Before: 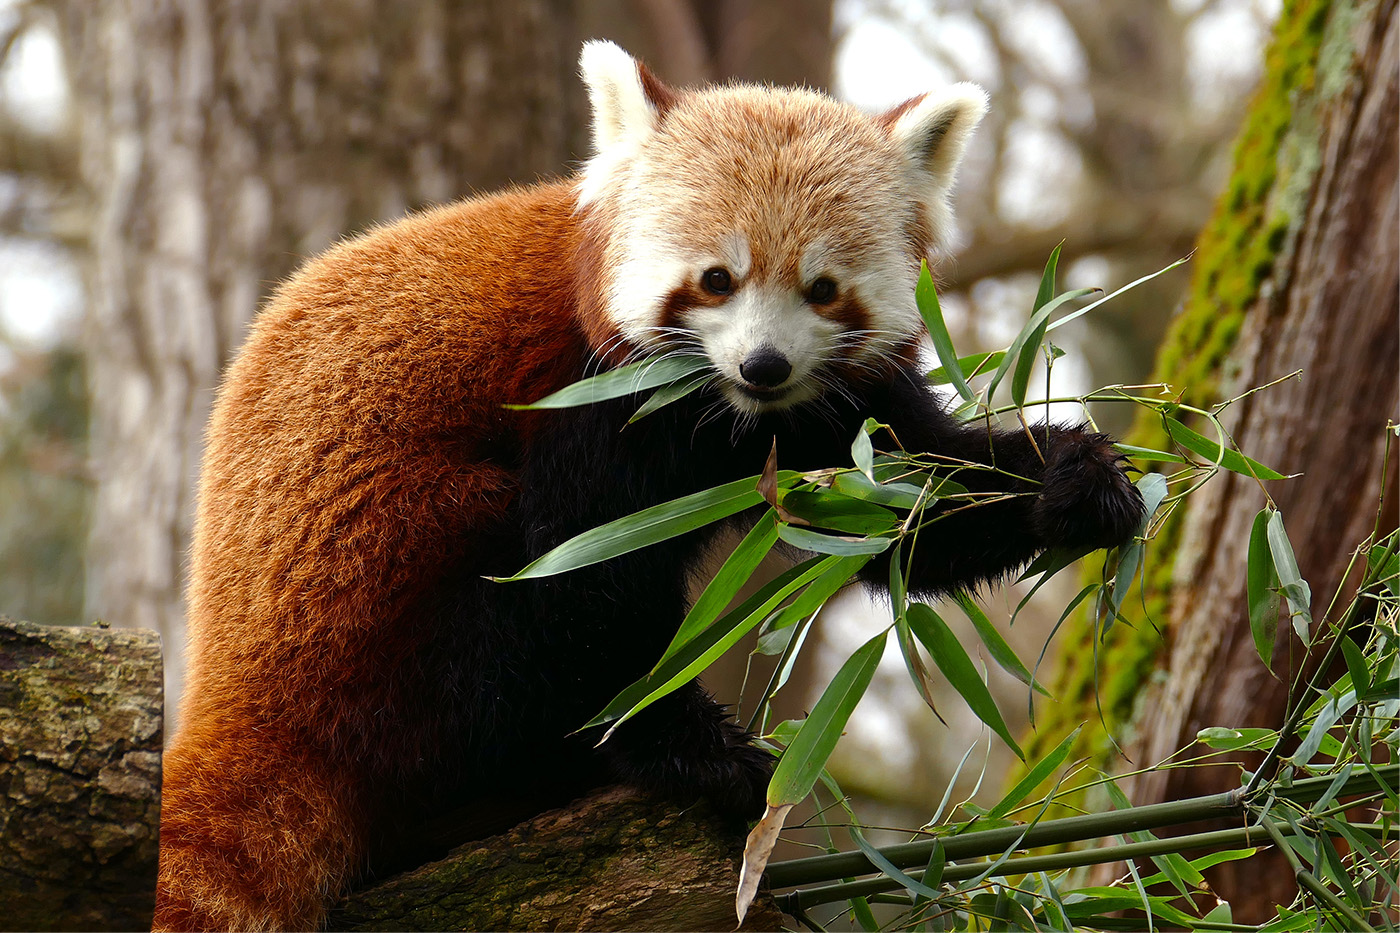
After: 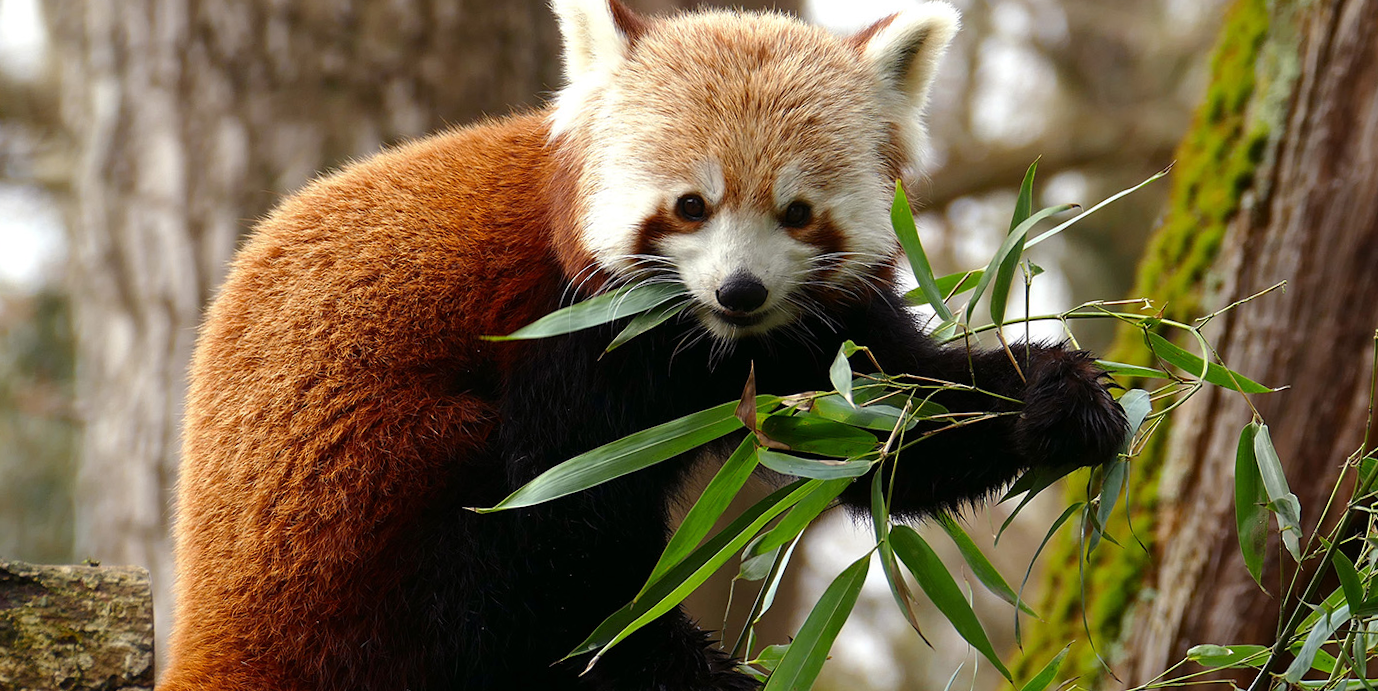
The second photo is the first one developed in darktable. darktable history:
rotate and perspective: rotation -1.32°, lens shift (horizontal) -0.031, crop left 0.015, crop right 0.985, crop top 0.047, crop bottom 0.982
crop: top 5.667%, bottom 17.637%
